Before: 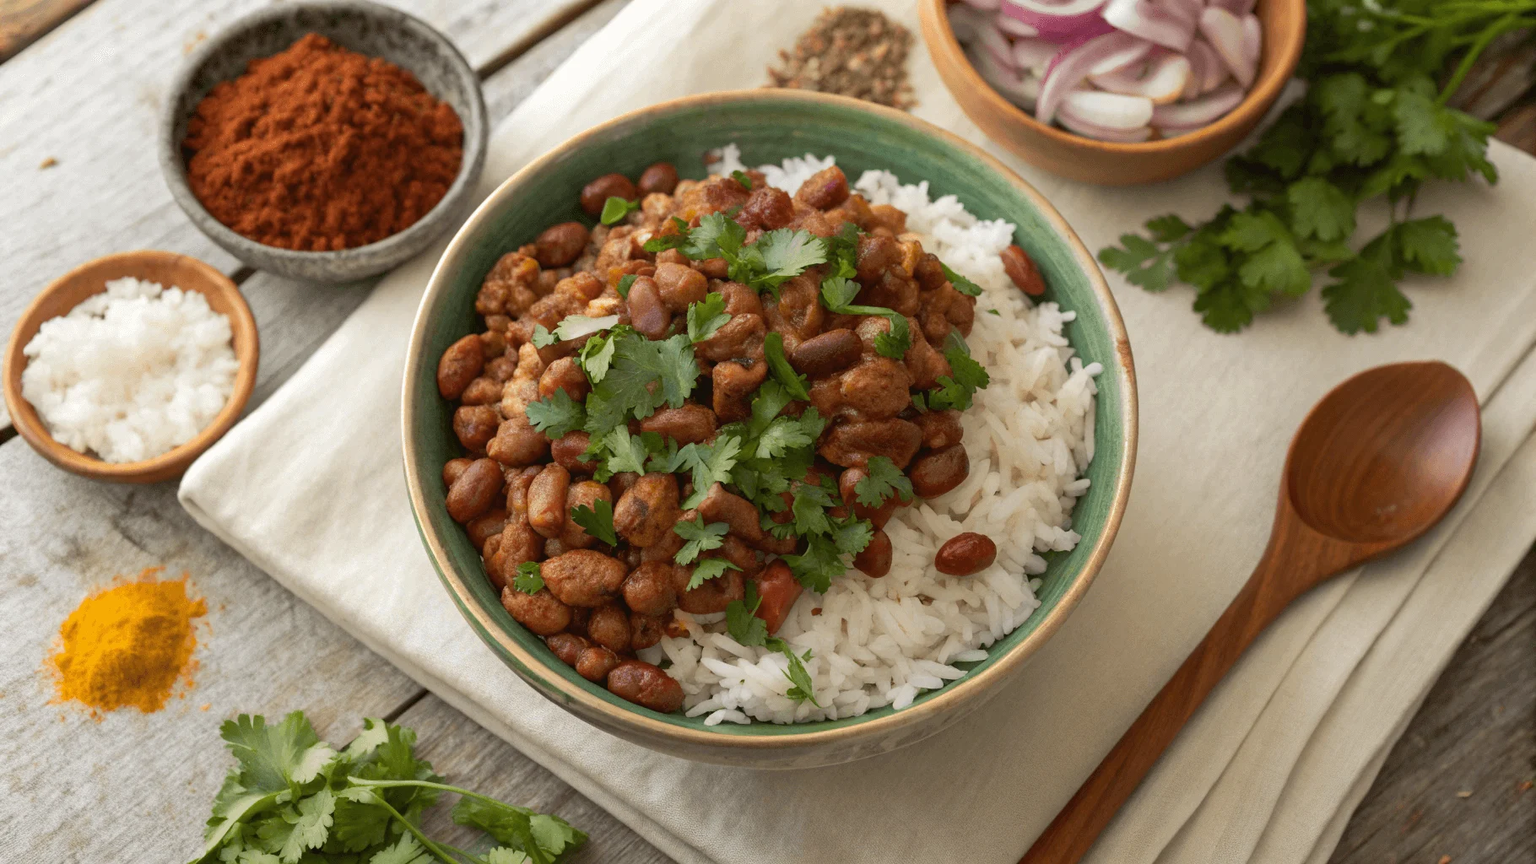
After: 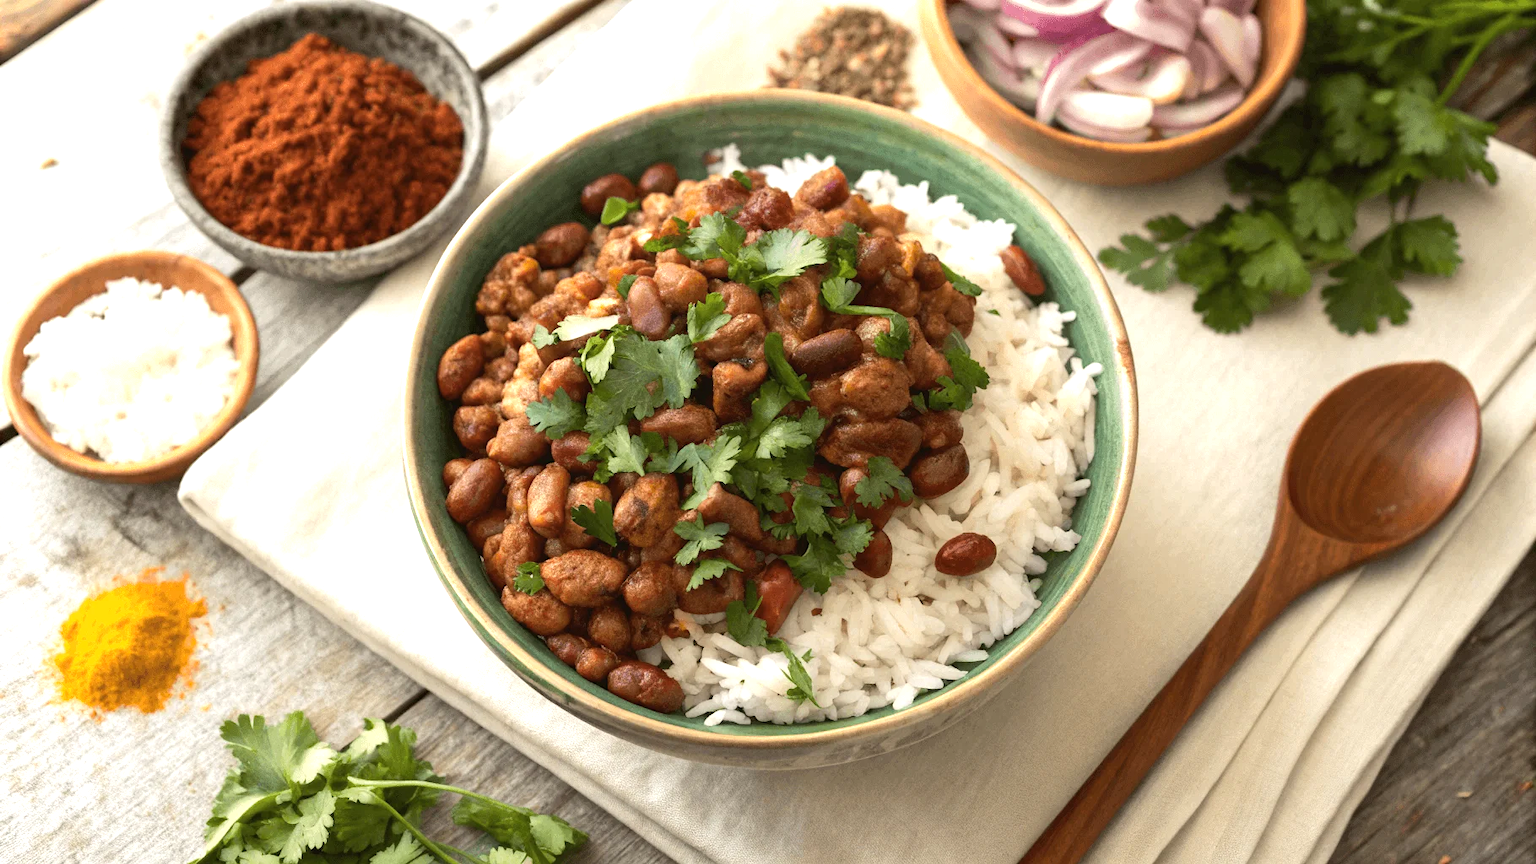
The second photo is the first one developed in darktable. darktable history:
tone equalizer: -8 EV -0.417 EV, -7 EV -0.389 EV, -6 EV -0.333 EV, -5 EV -0.222 EV, -3 EV 0.222 EV, -2 EV 0.333 EV, -1 EV 0.389 EV, +0 EV 0.417 EV, edges refinement/feathering 500, mask exposure compensation -1.57 EV, preserve details no
exposure: black level correction 0, exposure 0.5 EV, compensate highlight preservation false
